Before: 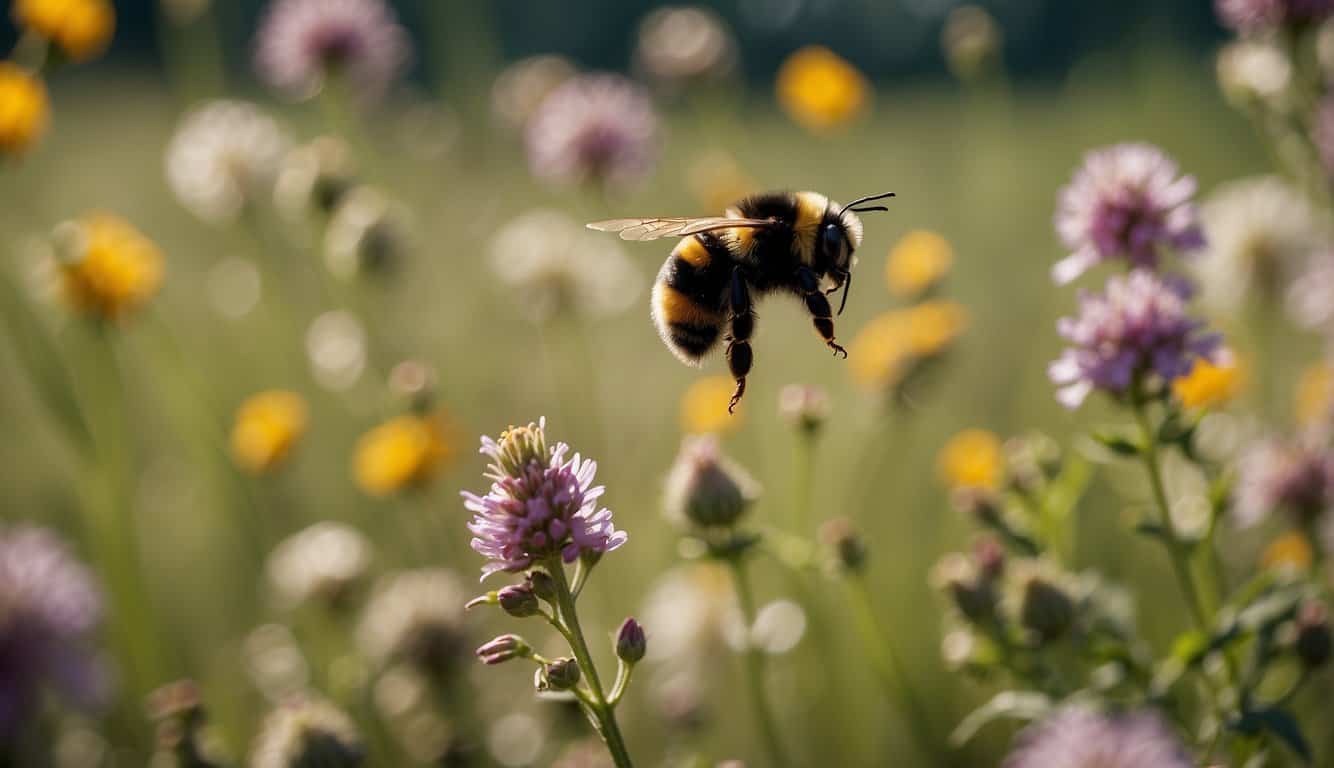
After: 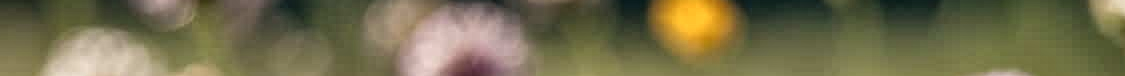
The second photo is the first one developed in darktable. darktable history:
local contrast: highlights 0%, shadows 0%, detail 182%
crop and rotate: left 9.644%, top 9.491%, right 6.021%, bottom 80.509%
